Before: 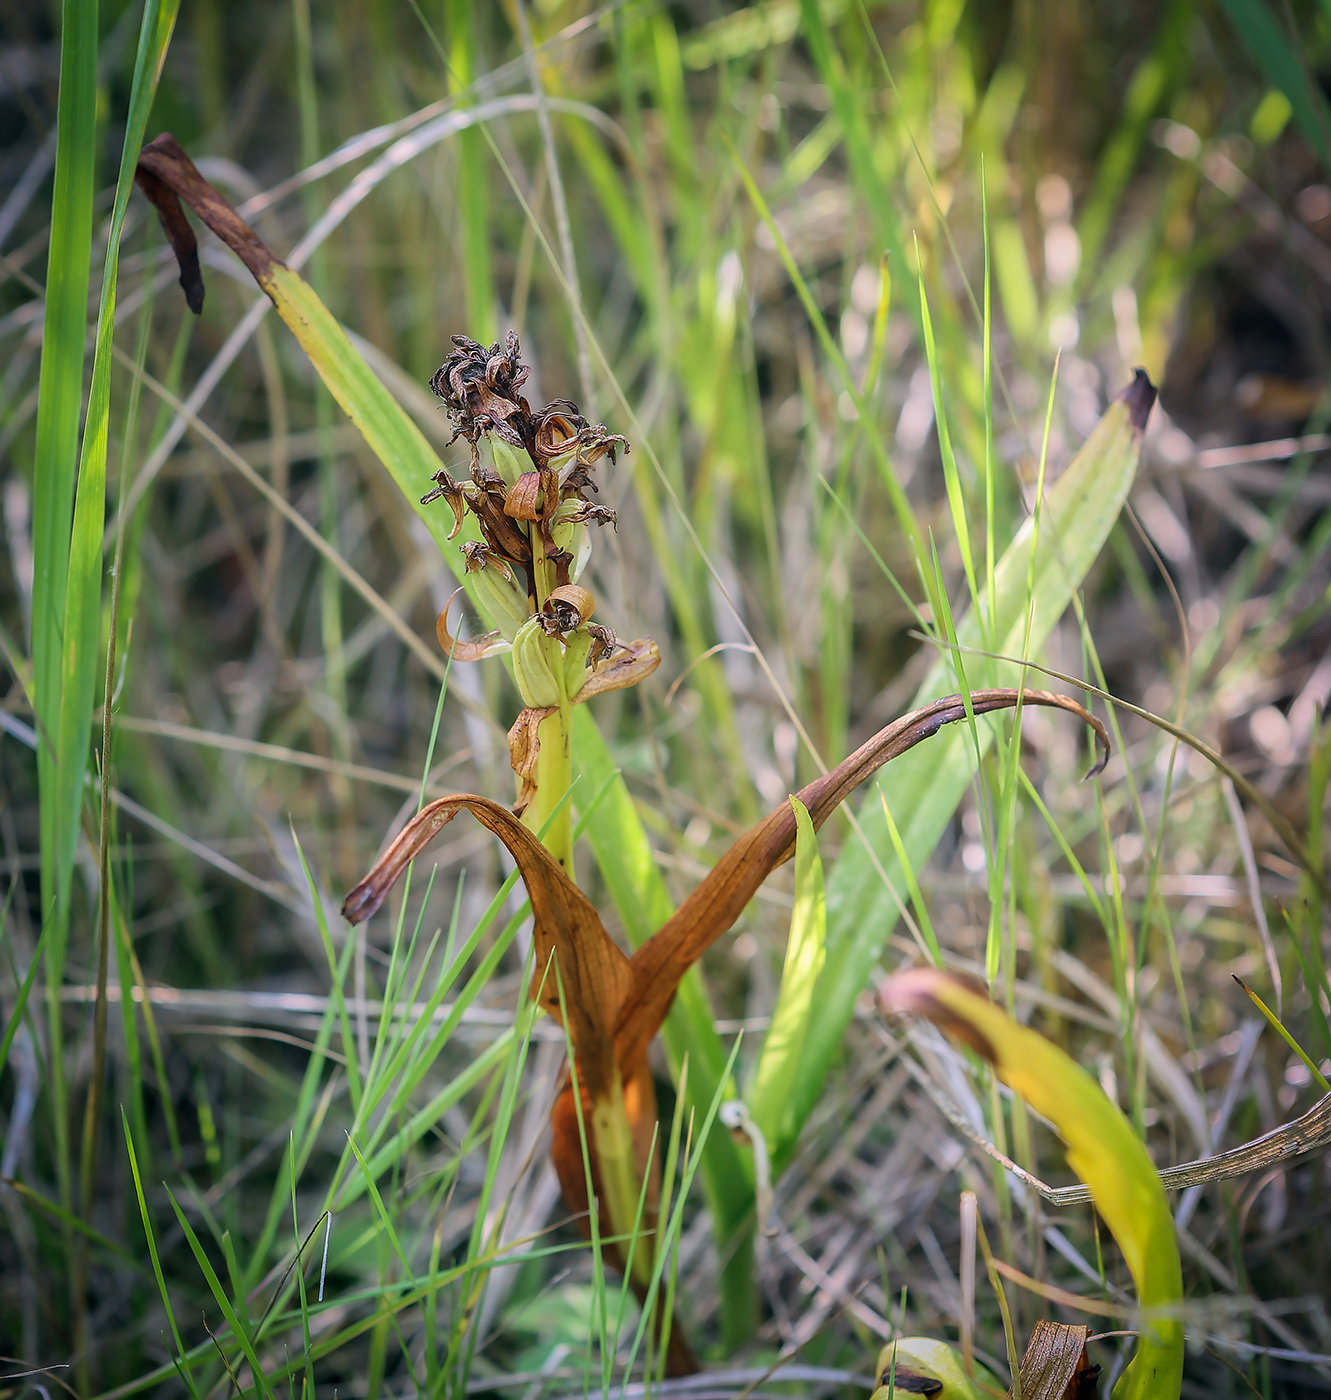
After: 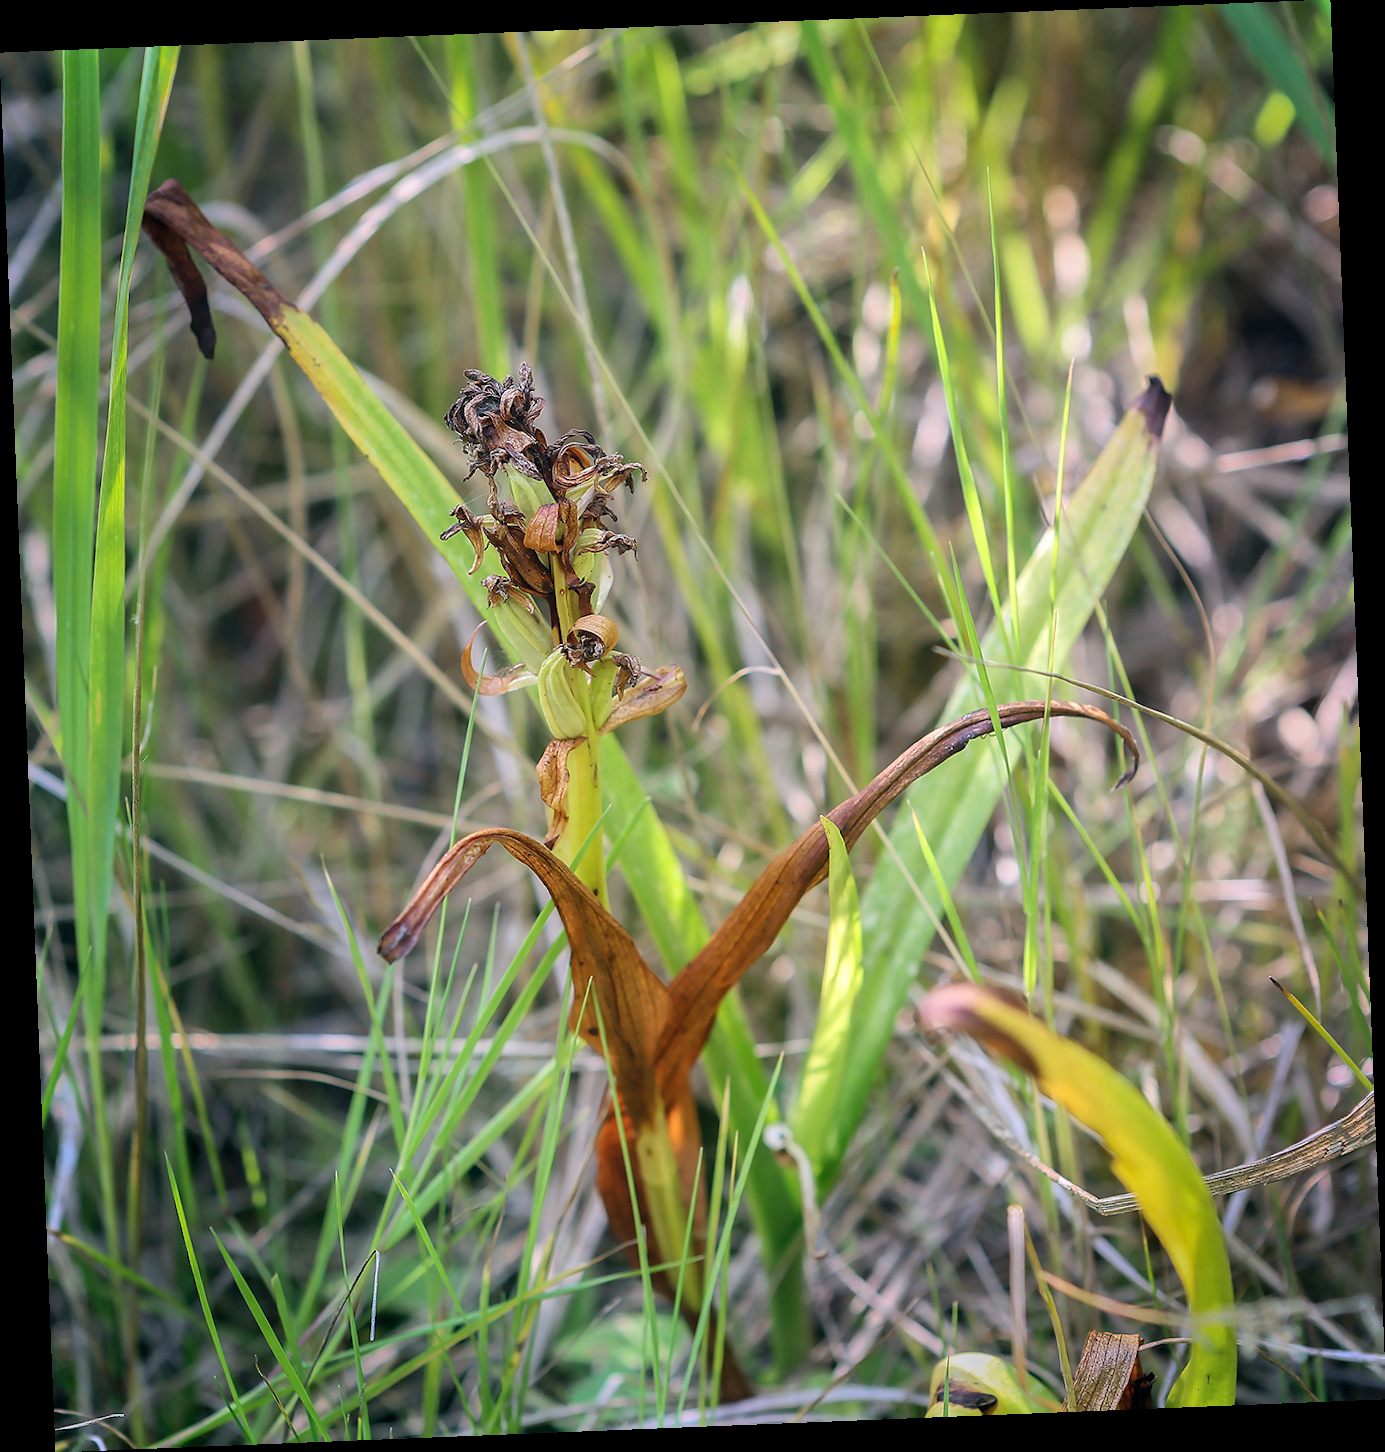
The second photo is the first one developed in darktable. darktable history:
rotate and perspective: rotation -2.29°, automatic cropping off
exposure: exposure 0.161 EV, compensate highlight preservation false
shadows and highlights: soften with gaussian
